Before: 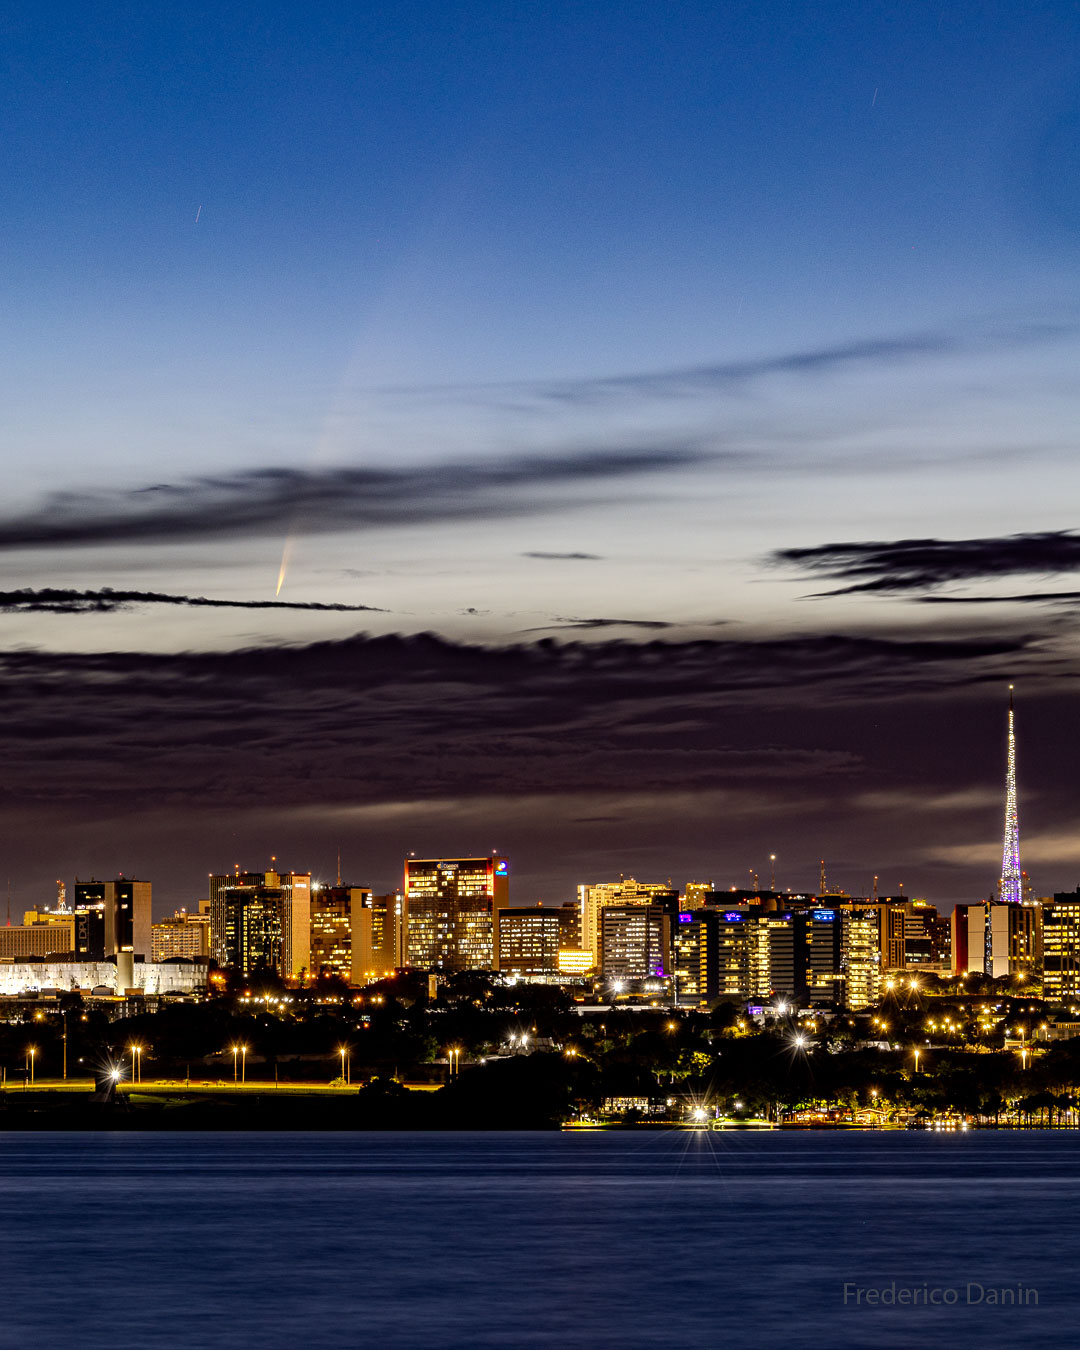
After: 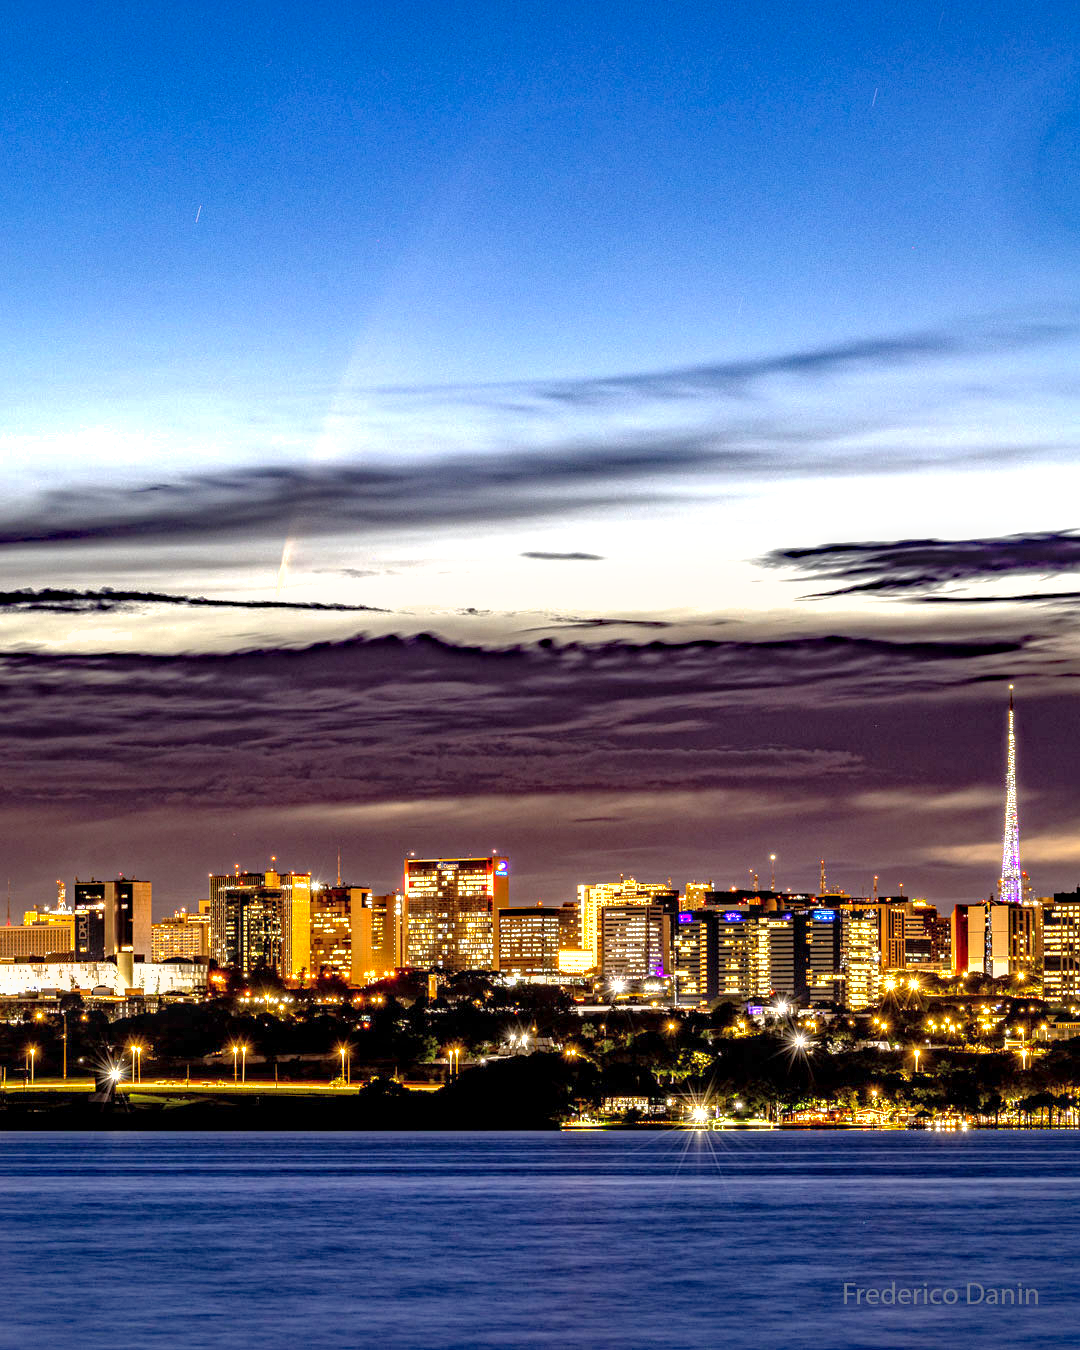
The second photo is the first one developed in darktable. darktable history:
shadows and highlights: on, module defaults
local contrast: detail 130%
exposure: black level correction 0, exposure 1.106 EV, compensate exposure bias true, compensate highlight preservation false
haze removal: compatibility mode true, adaptive false
